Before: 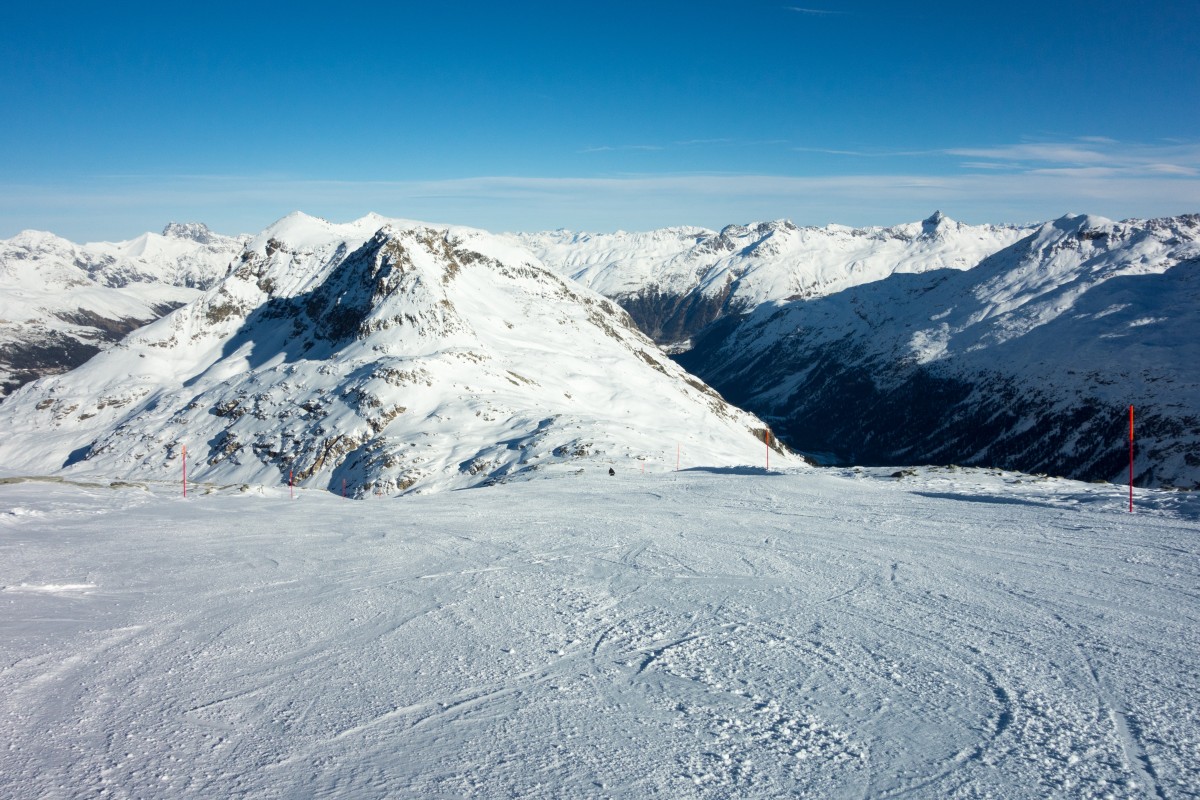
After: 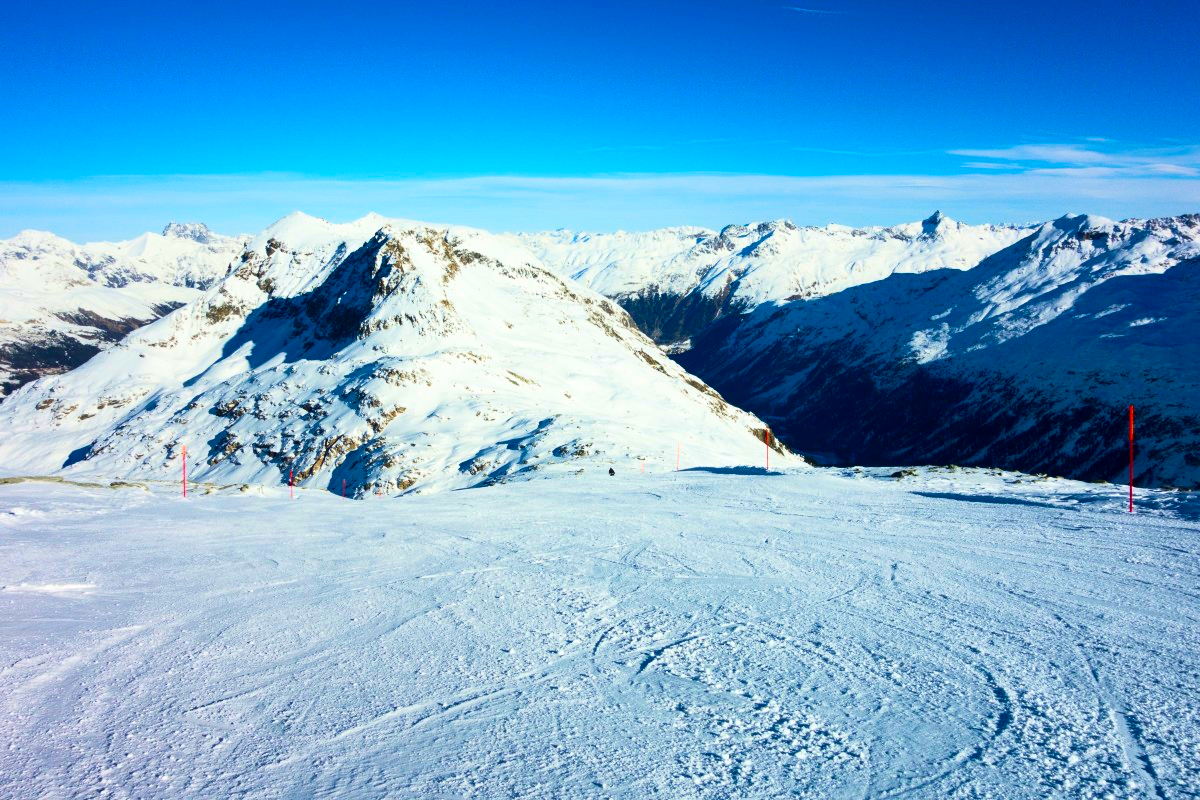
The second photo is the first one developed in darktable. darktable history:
contrast brightness saturation: contrast 0.26, brightness 0.02, saturation 0.87
velvia: on, module defaults
